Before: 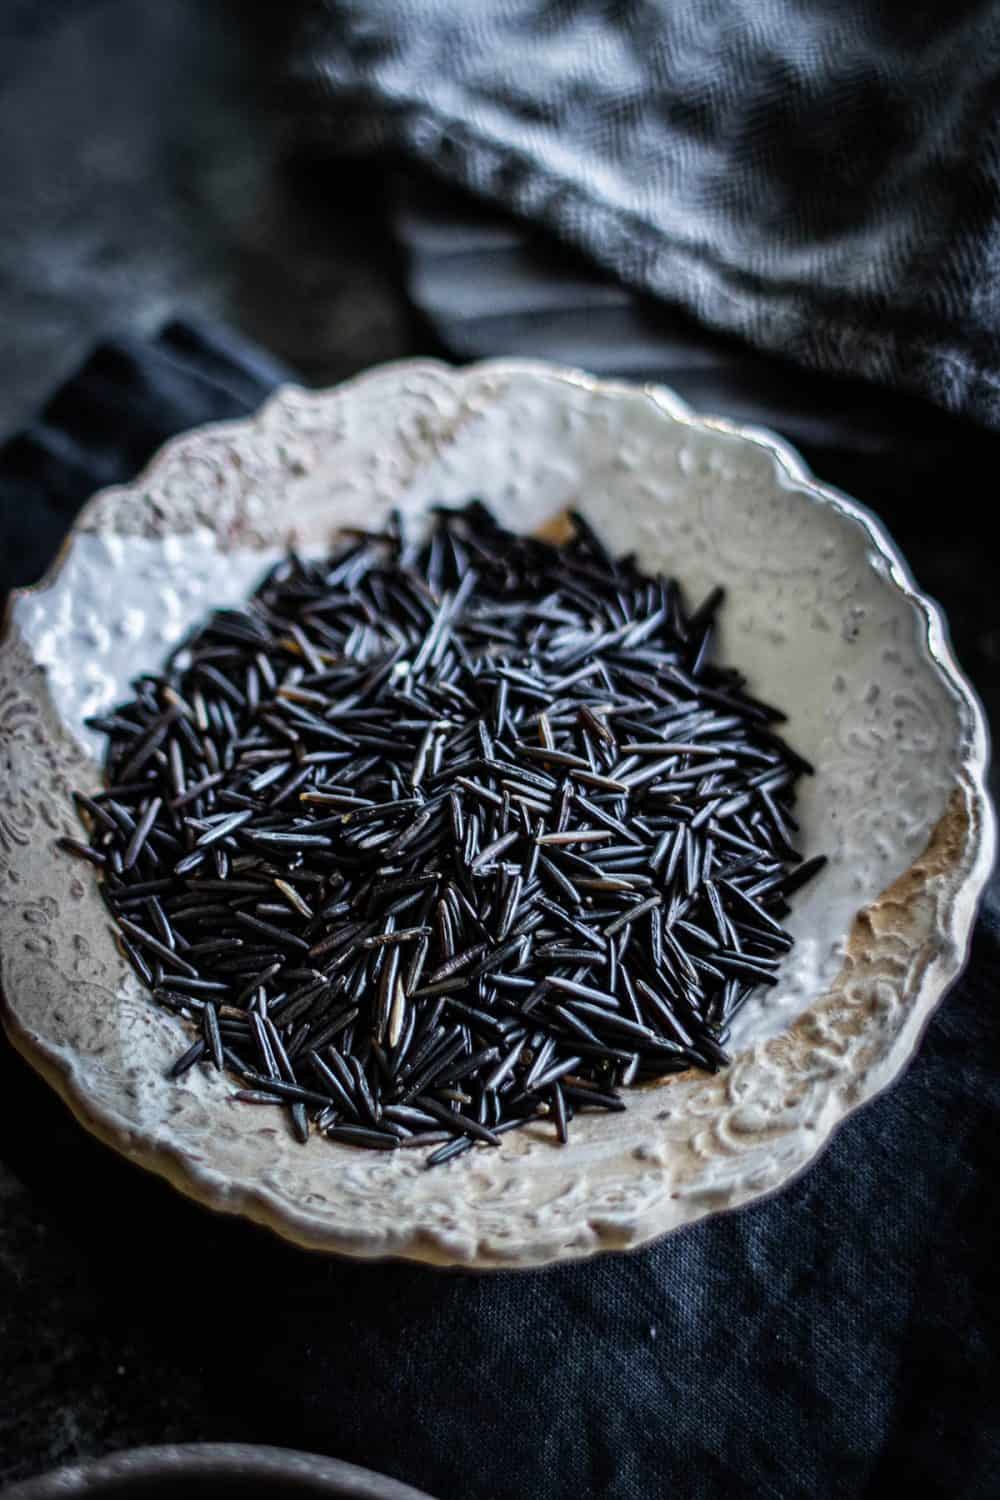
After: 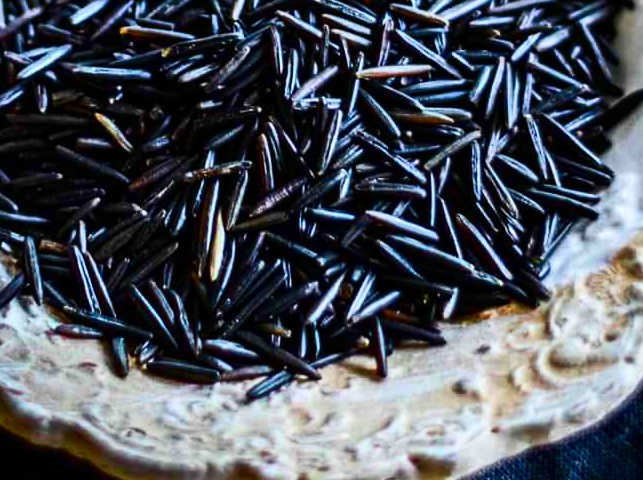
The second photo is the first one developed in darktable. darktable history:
color correction: highlights a* -0.182, highlights b* -0.124
contrast brightness saturation: contrast 0.26, brightness 0.02, saturation 0.87
crop: left 18.091%, top 51.13%, right 17.525%, bottom 16.85%
